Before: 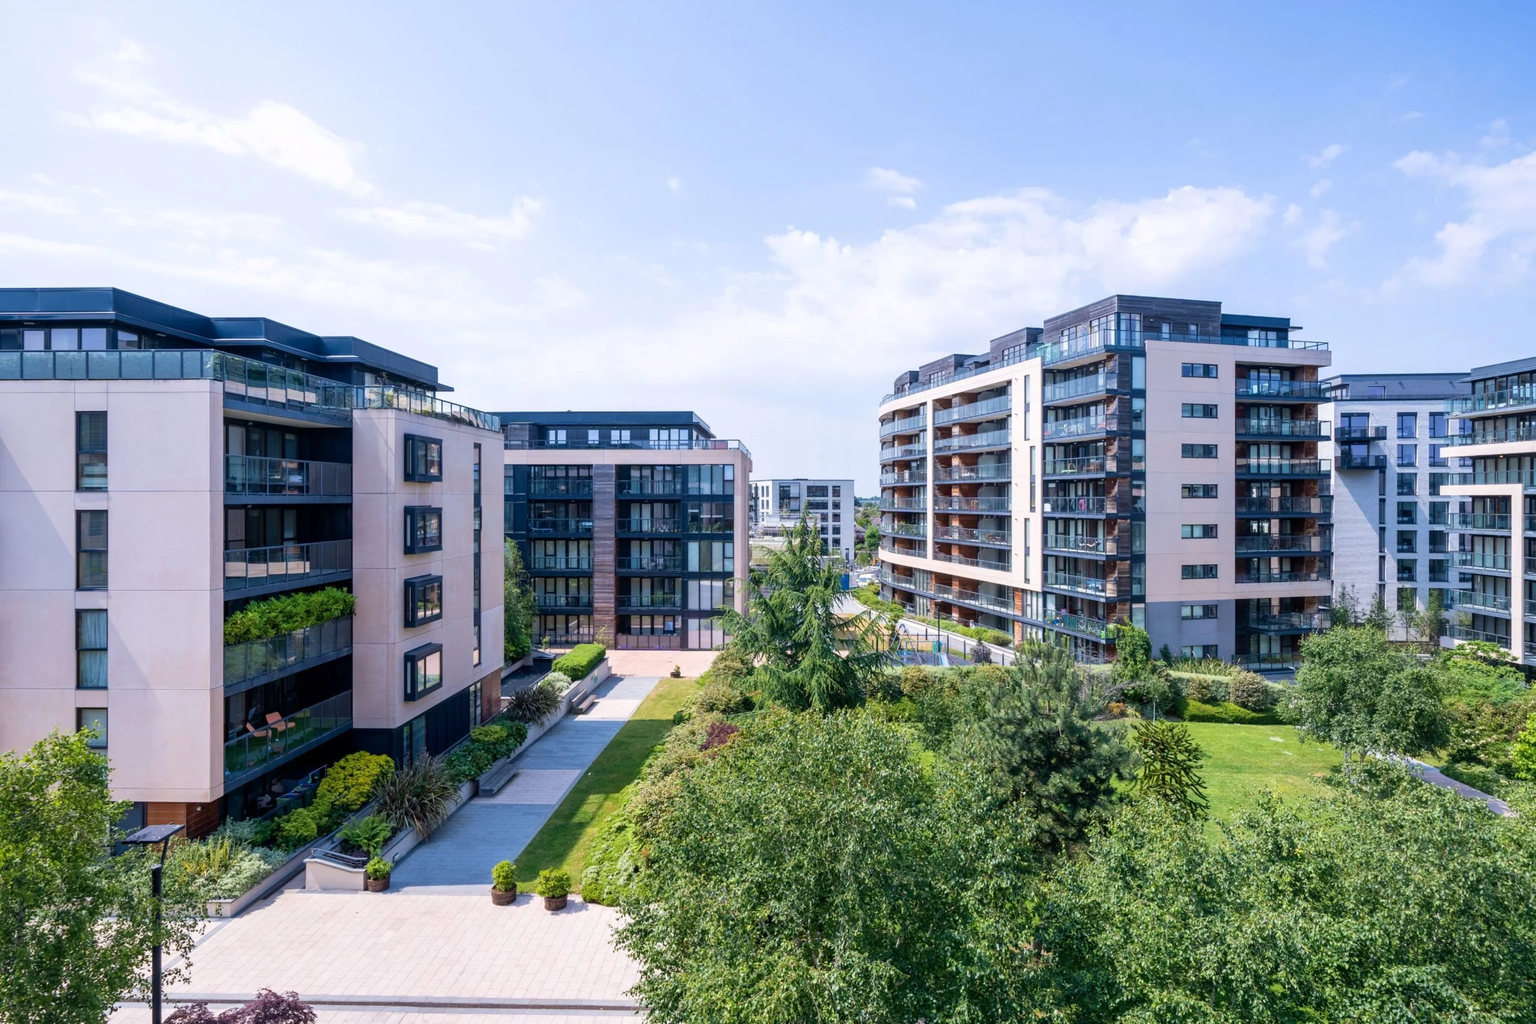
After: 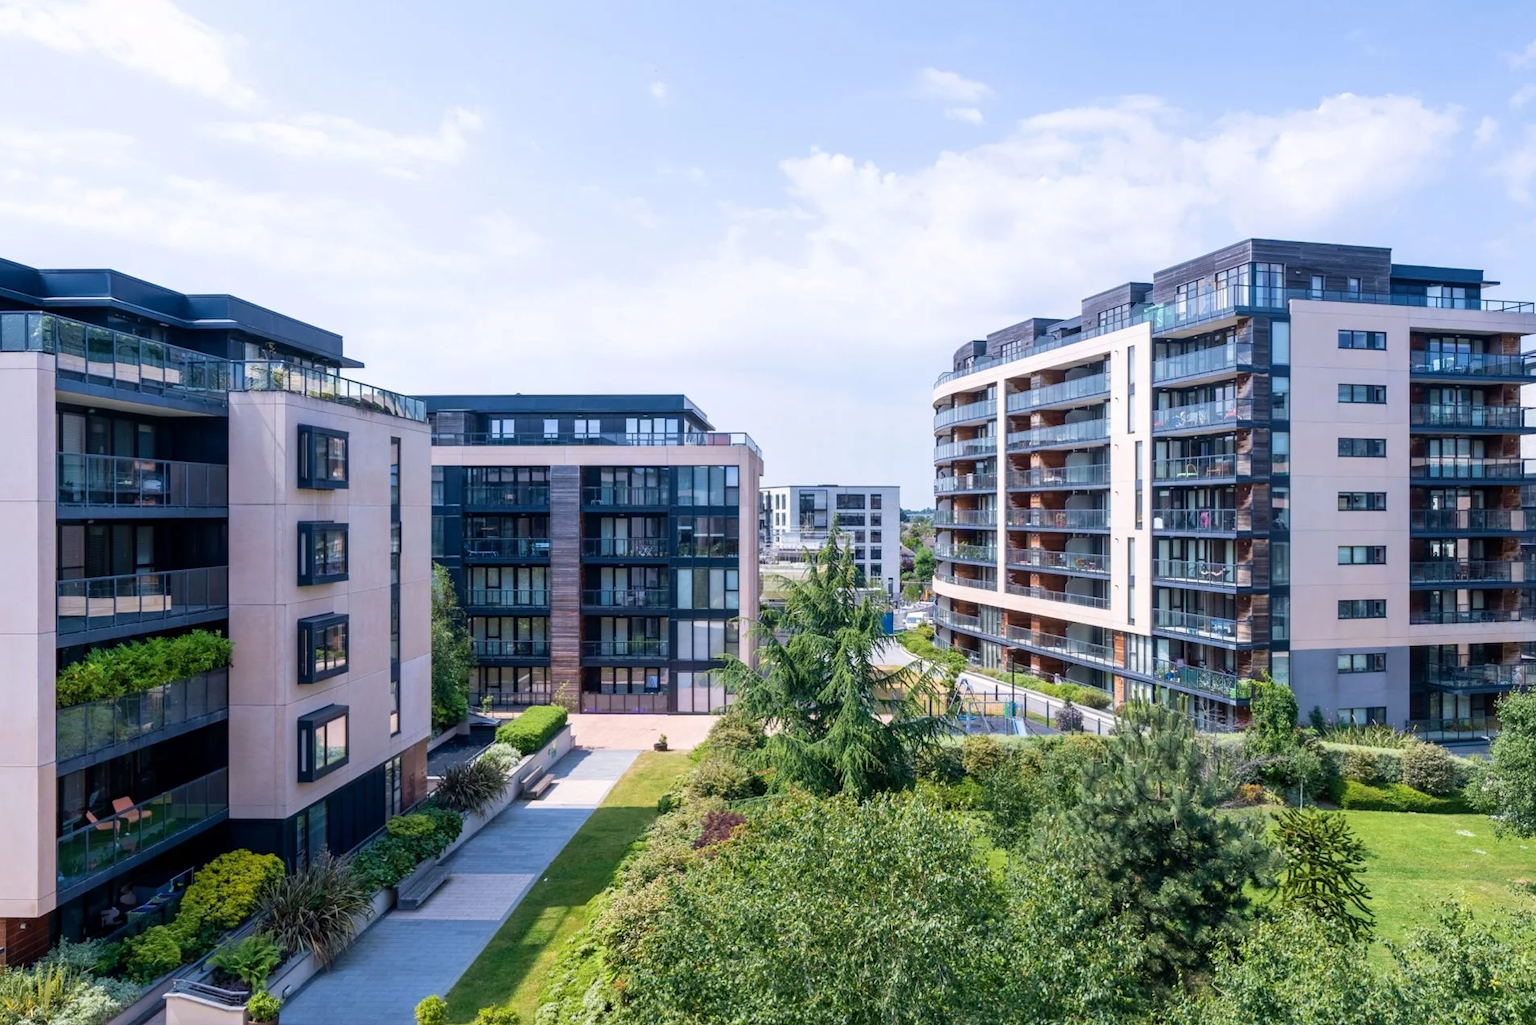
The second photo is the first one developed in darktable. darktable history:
crop and rotate: left 11.86%, top 11.468%, right 13.405%, bottom 13.651%
